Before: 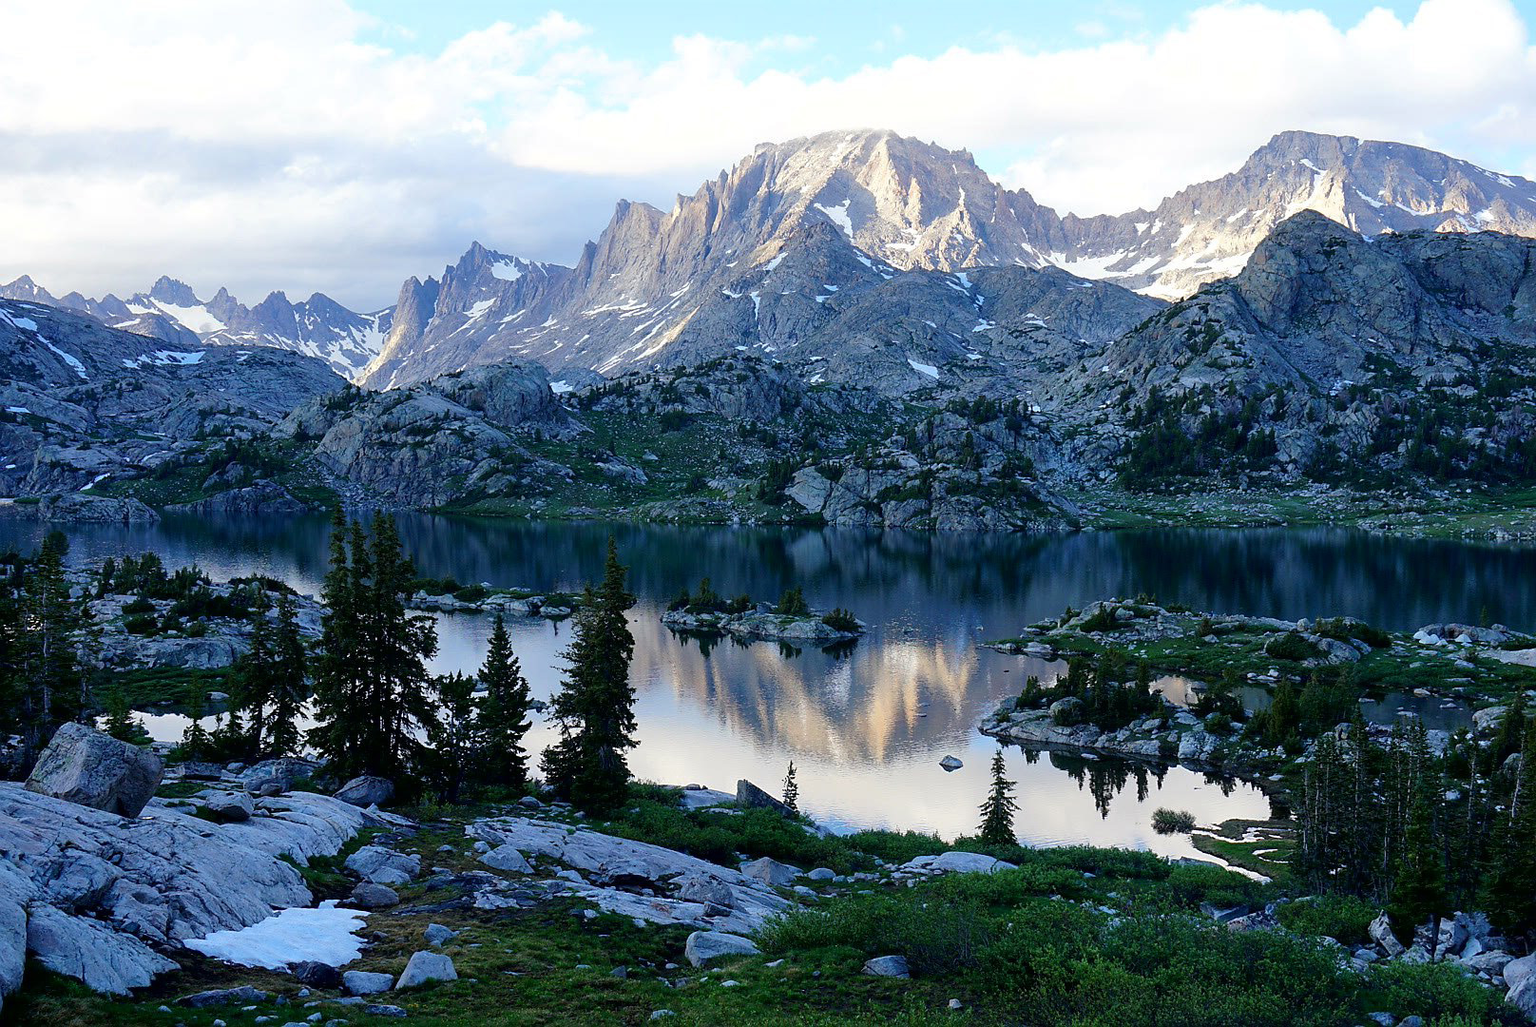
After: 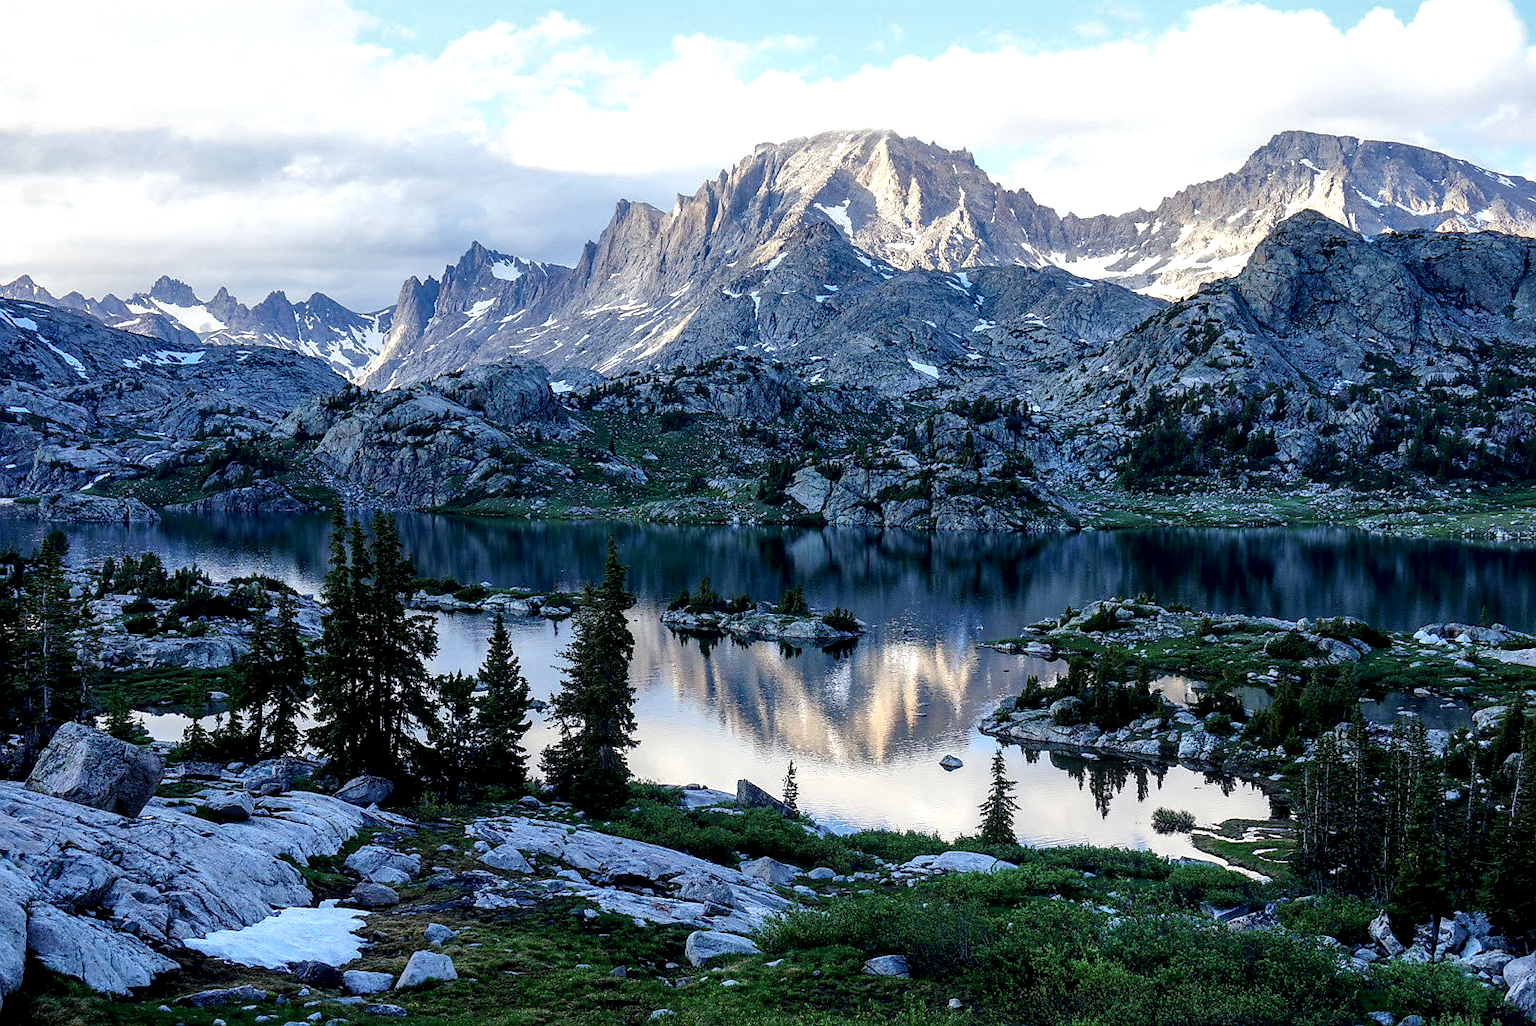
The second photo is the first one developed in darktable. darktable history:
local contrast: detail 160%
color balance: mode lift, gamma, gain (sRGB)
